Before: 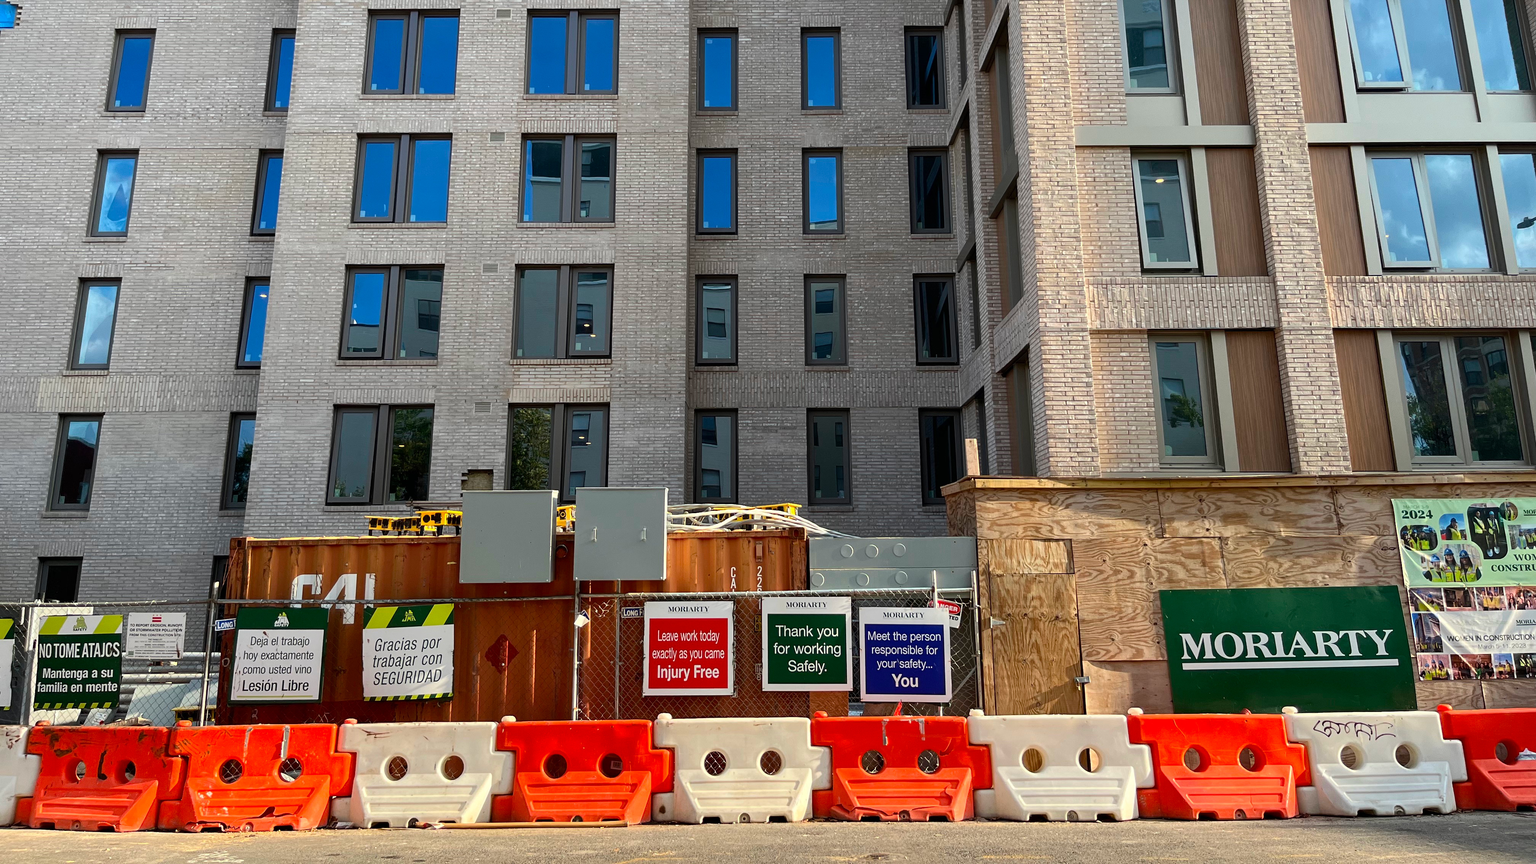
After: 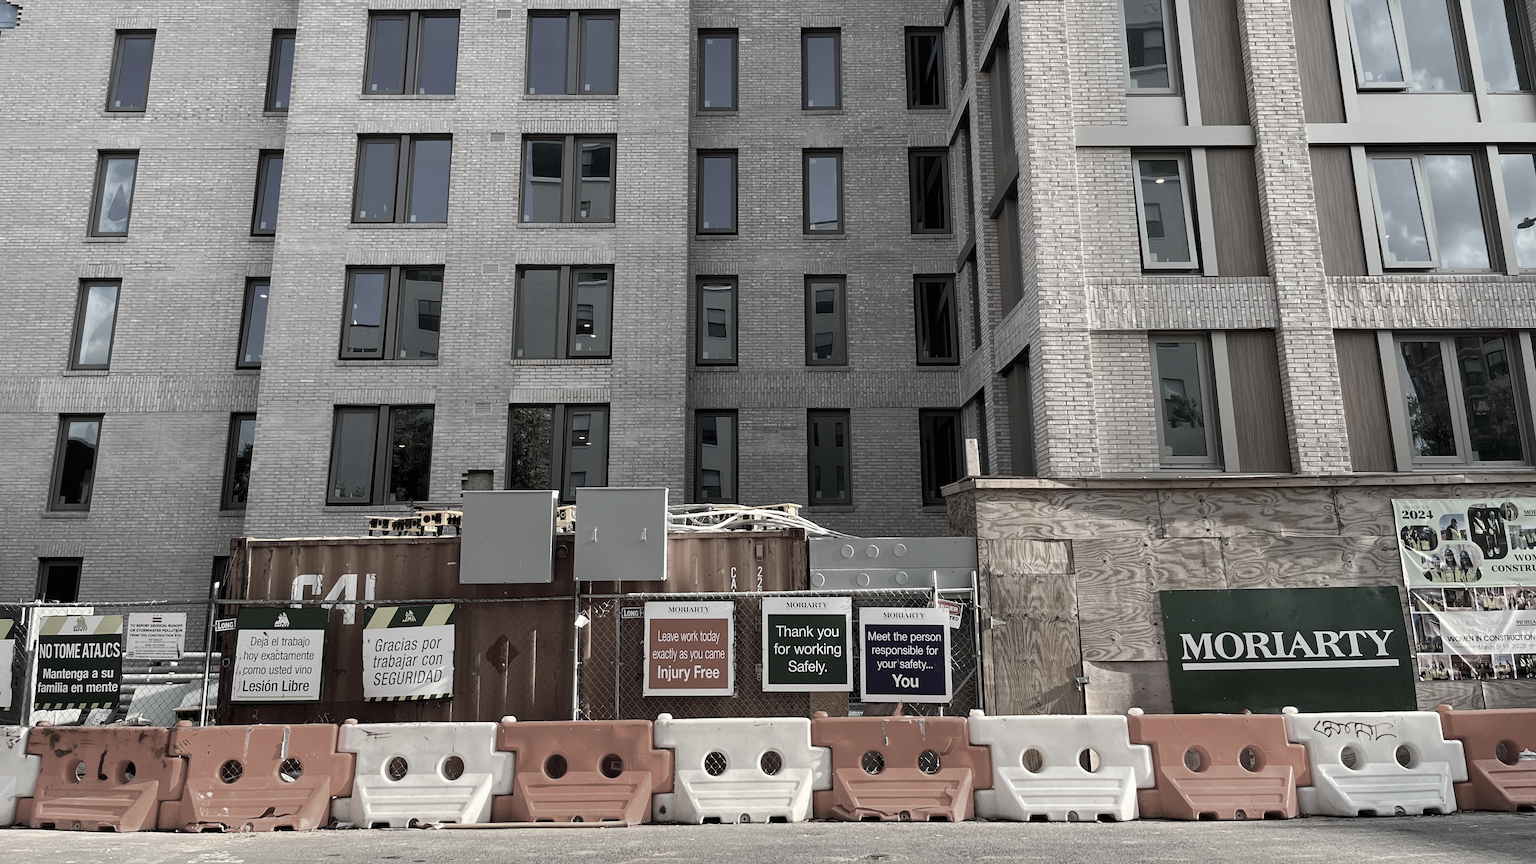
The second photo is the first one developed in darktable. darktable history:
color correction: saturation 0.2
